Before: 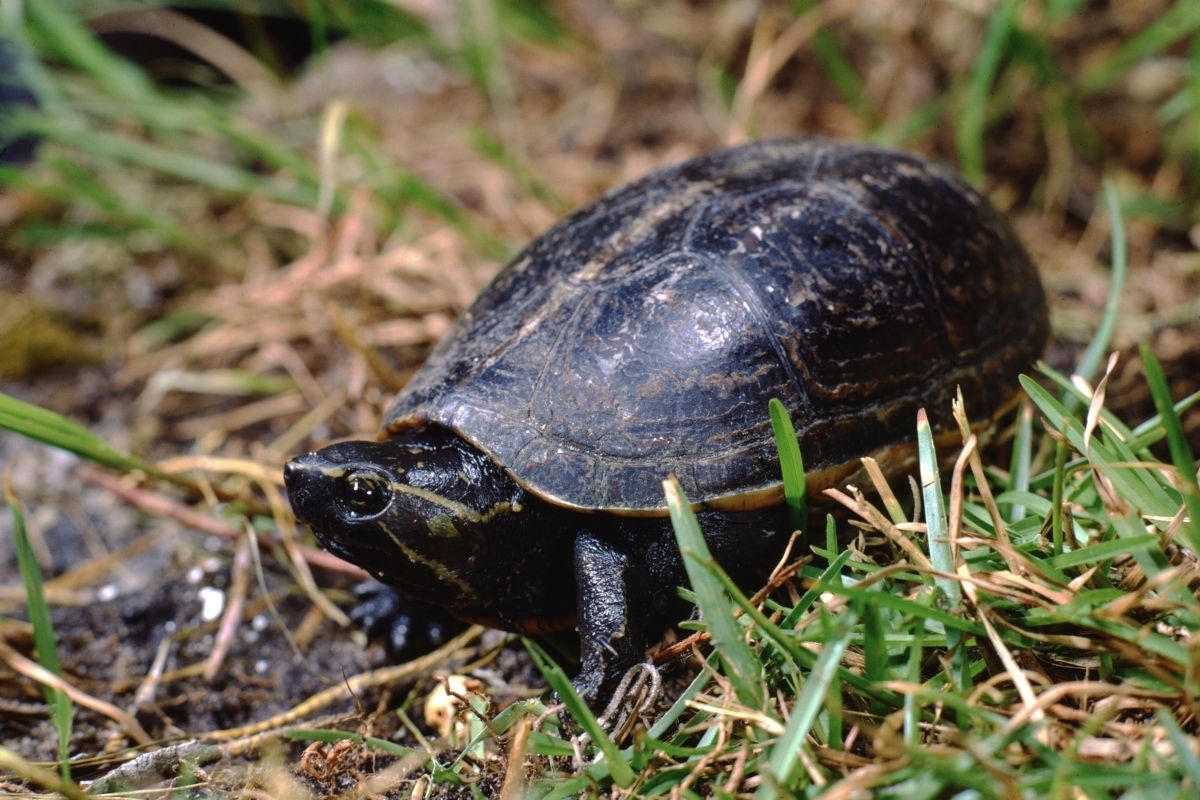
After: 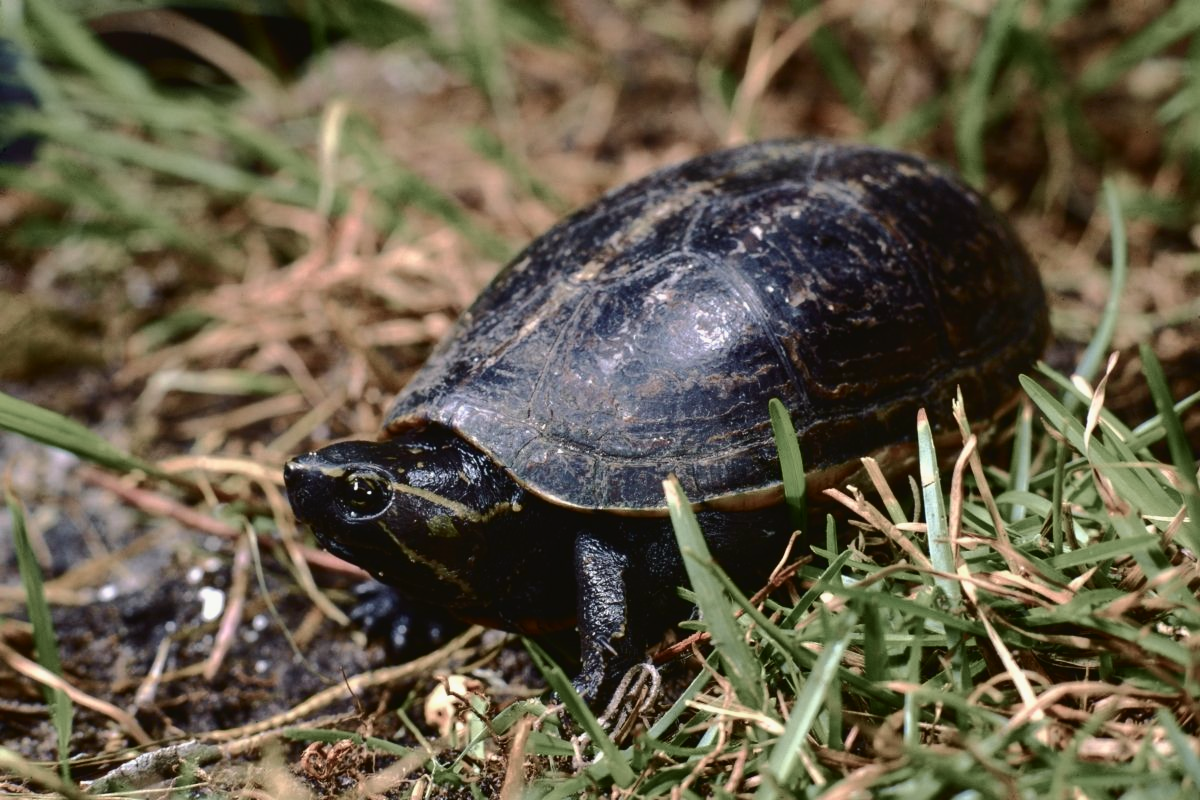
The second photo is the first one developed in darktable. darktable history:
exposure: exposure -0.151 EV, compensate highlight preservation false
color balance rgb: perceptual saturation grading › global saturation 25%, global vibrance 20%
tone curve: curves: ch0 [(0, 0.021) (0.059, 0.053) (0.212, 0.18) (0.337, 0.304) (0.495, 0.505) (0.725, 0.731) (0.89, 0.919) (1, 1)]; ch1 [(0, 0) (0.094, 0.081) (0.285, 0.299) (0.403, 0.436) (0.479, 0.475) (0.54, 0.55) (0.615, 0.637) (0.683, 0.688) (1, 1)]; ch2 [(0, 0) (0.257, 0.217) (0.434, 0.434) (0.498, 0.507) (0.527, 0.542) (0.597, 0.587) (0.658, 0.595) (1, 1)], color space Lab, independent channels, preserve colors none
contrast brightness saturation: contrast 0.1, saturation -0.36
